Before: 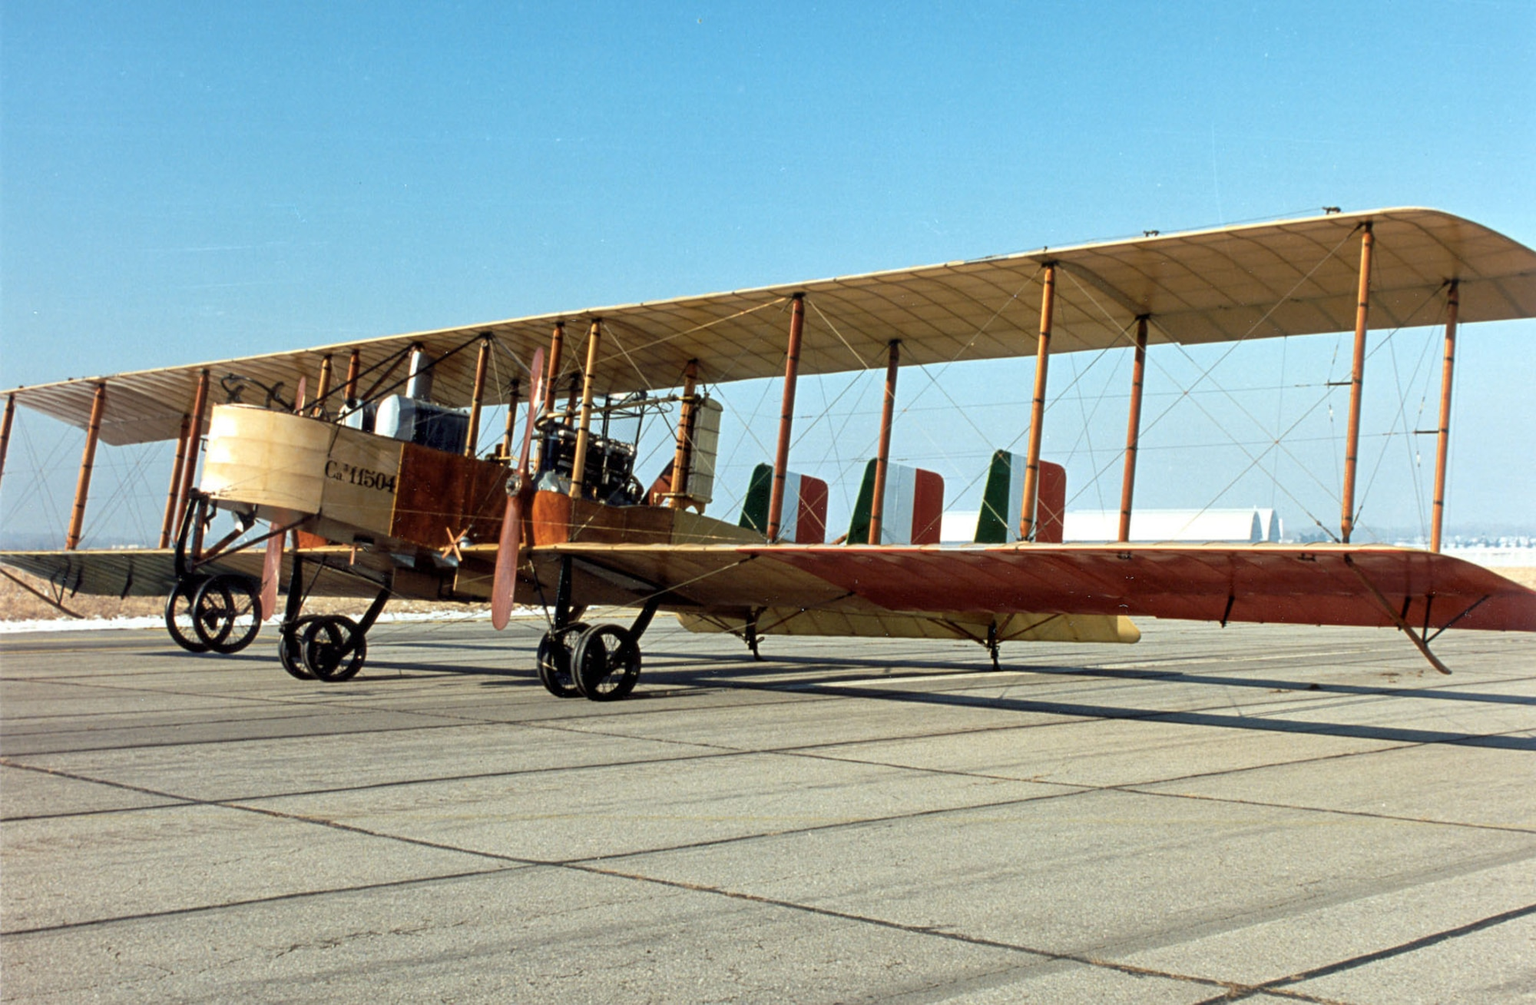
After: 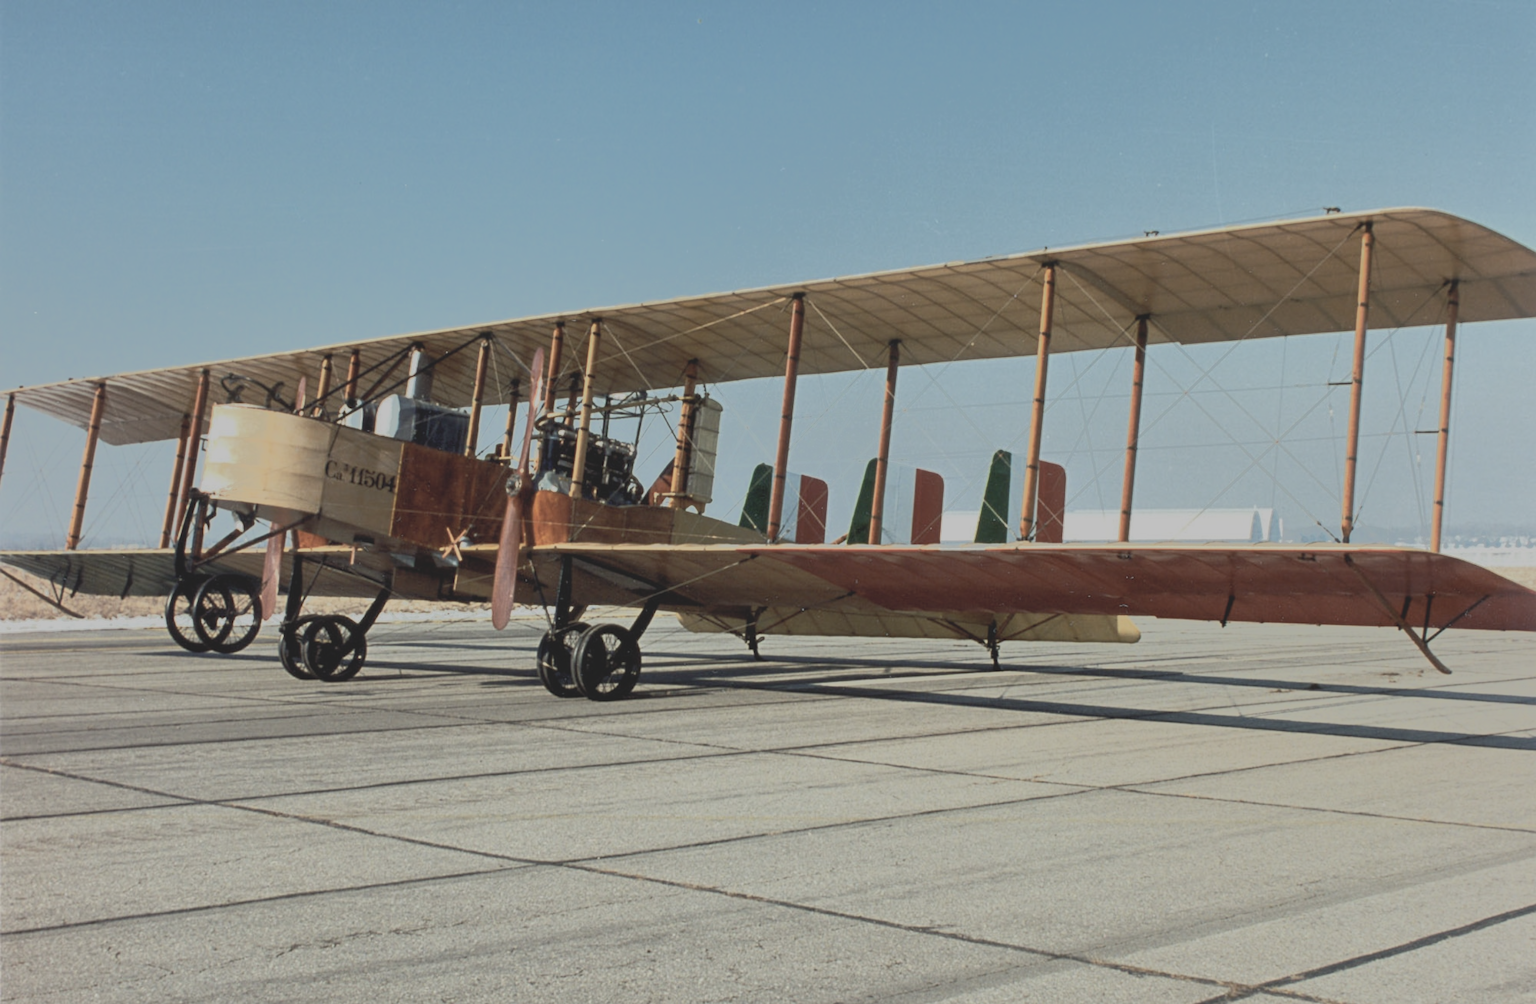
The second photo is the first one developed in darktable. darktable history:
contrast brightness saturation: contrast -0.26, saturation -0.43
tone equalizer: -7 EV -0.63 EV, -6 EV 1 EV, -5 EV -0.45 EV, -4 EV 0.43 EV, -3 EV 0.41 EV, -2 EV 0.15 EV, -1 EV -0.15 EV, +0 EV -0.39 EV, smoothing diameter 25%, edges refinement/feathering 10, preserve details guided filter
